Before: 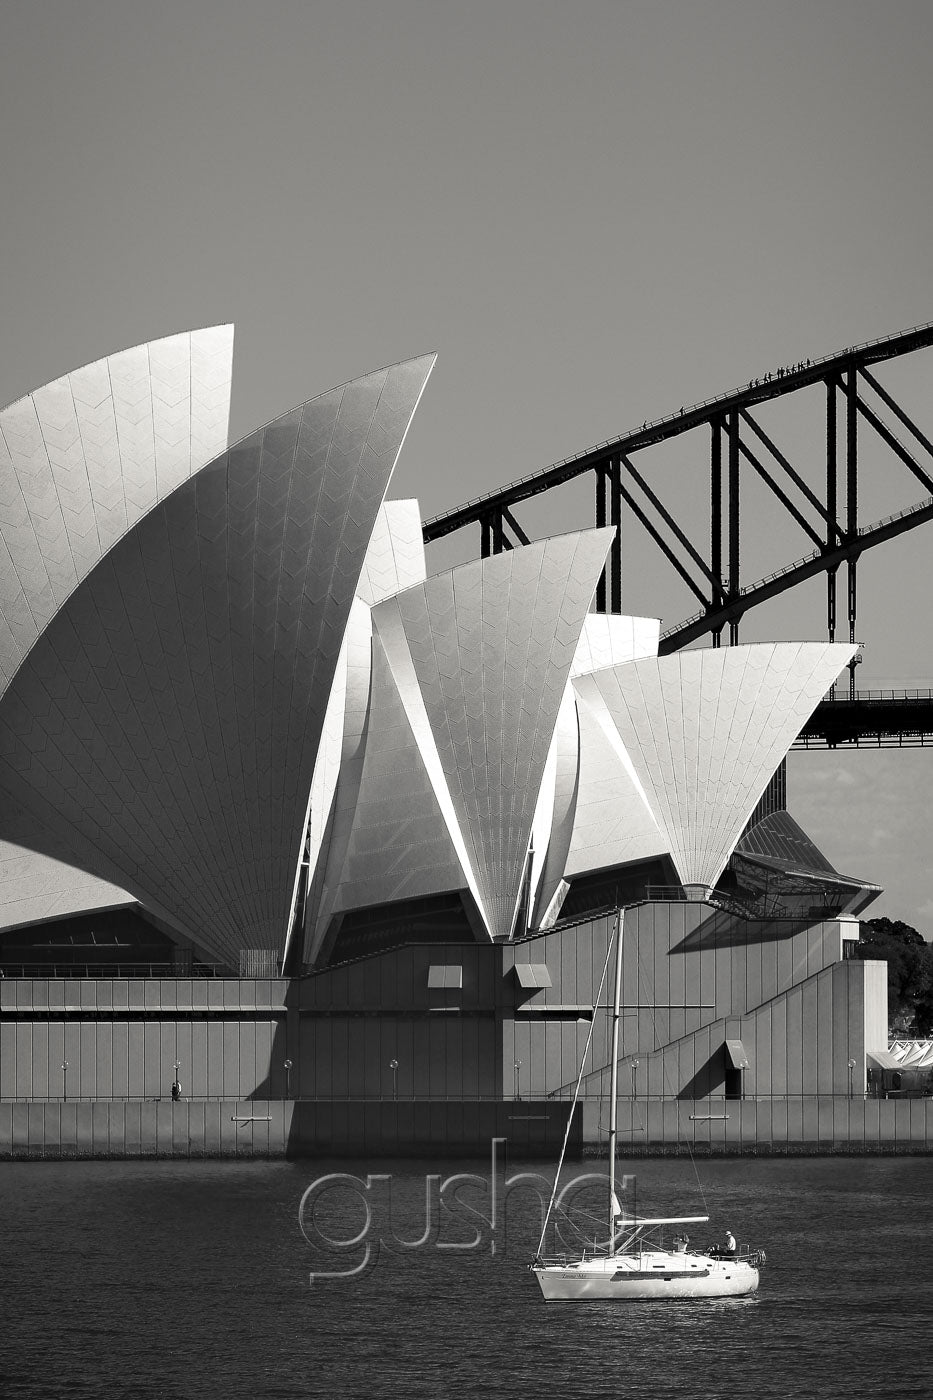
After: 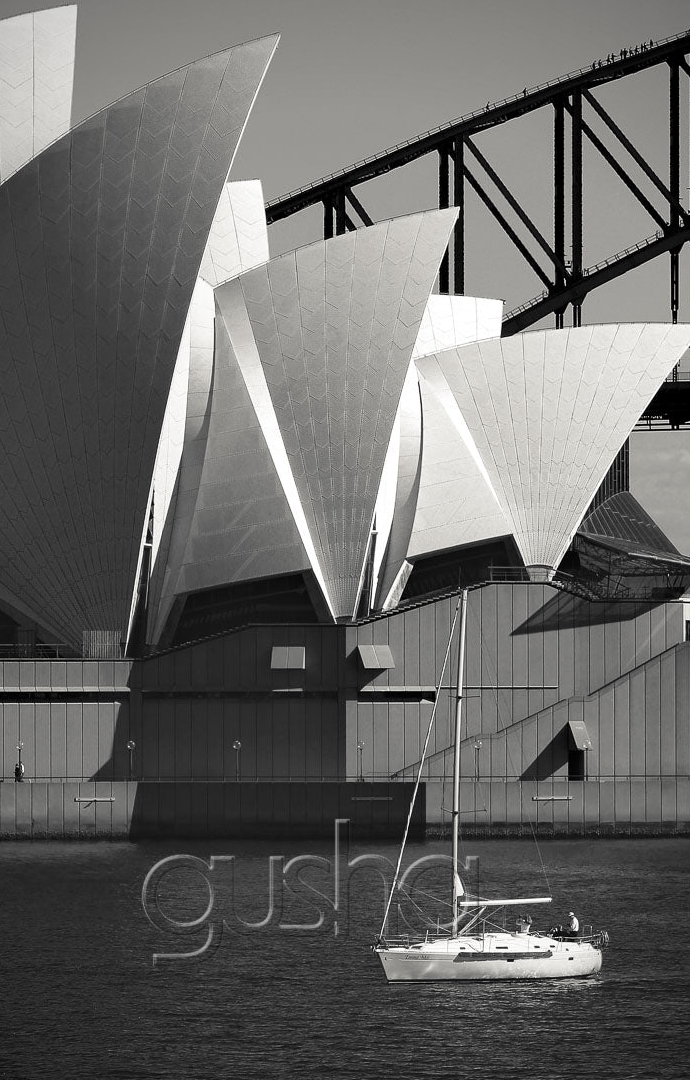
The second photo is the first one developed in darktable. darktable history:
crop: left 16.871%, top 22.857%, right 9.116%
vignetting: on, module defaults
